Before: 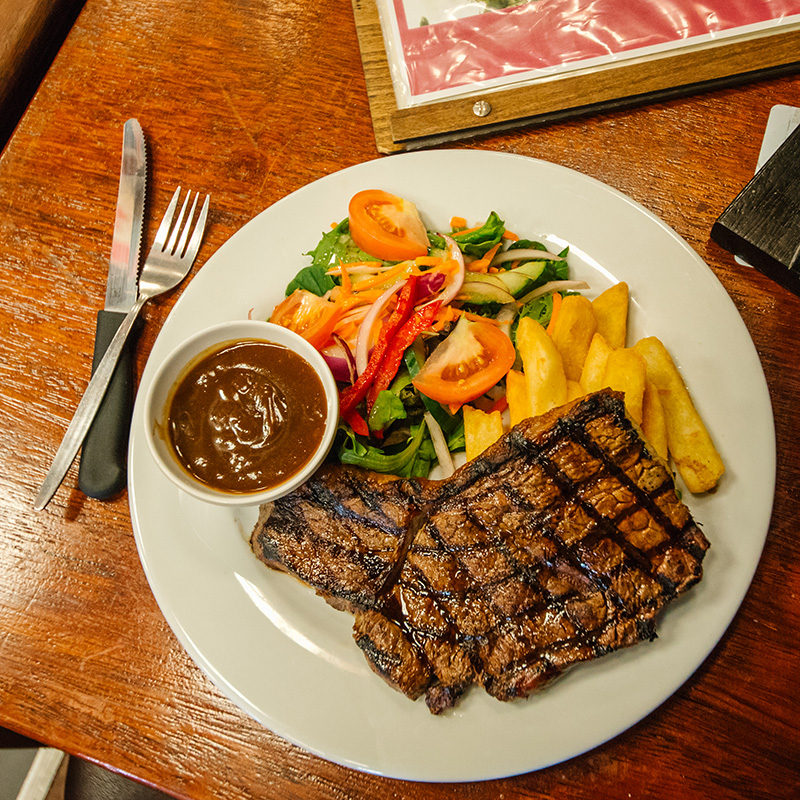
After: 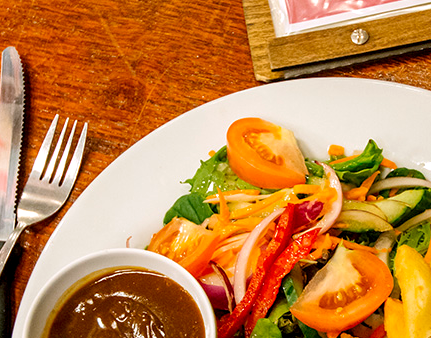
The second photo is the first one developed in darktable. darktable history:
crop: left 15.306%, top 9.065%, right 30.789%, bottom 48.638%
exposure: black level correction 0.007, exposure 0.159 EV, compensate highlight preservation false
white balance: red 1.004, blue 1.096
